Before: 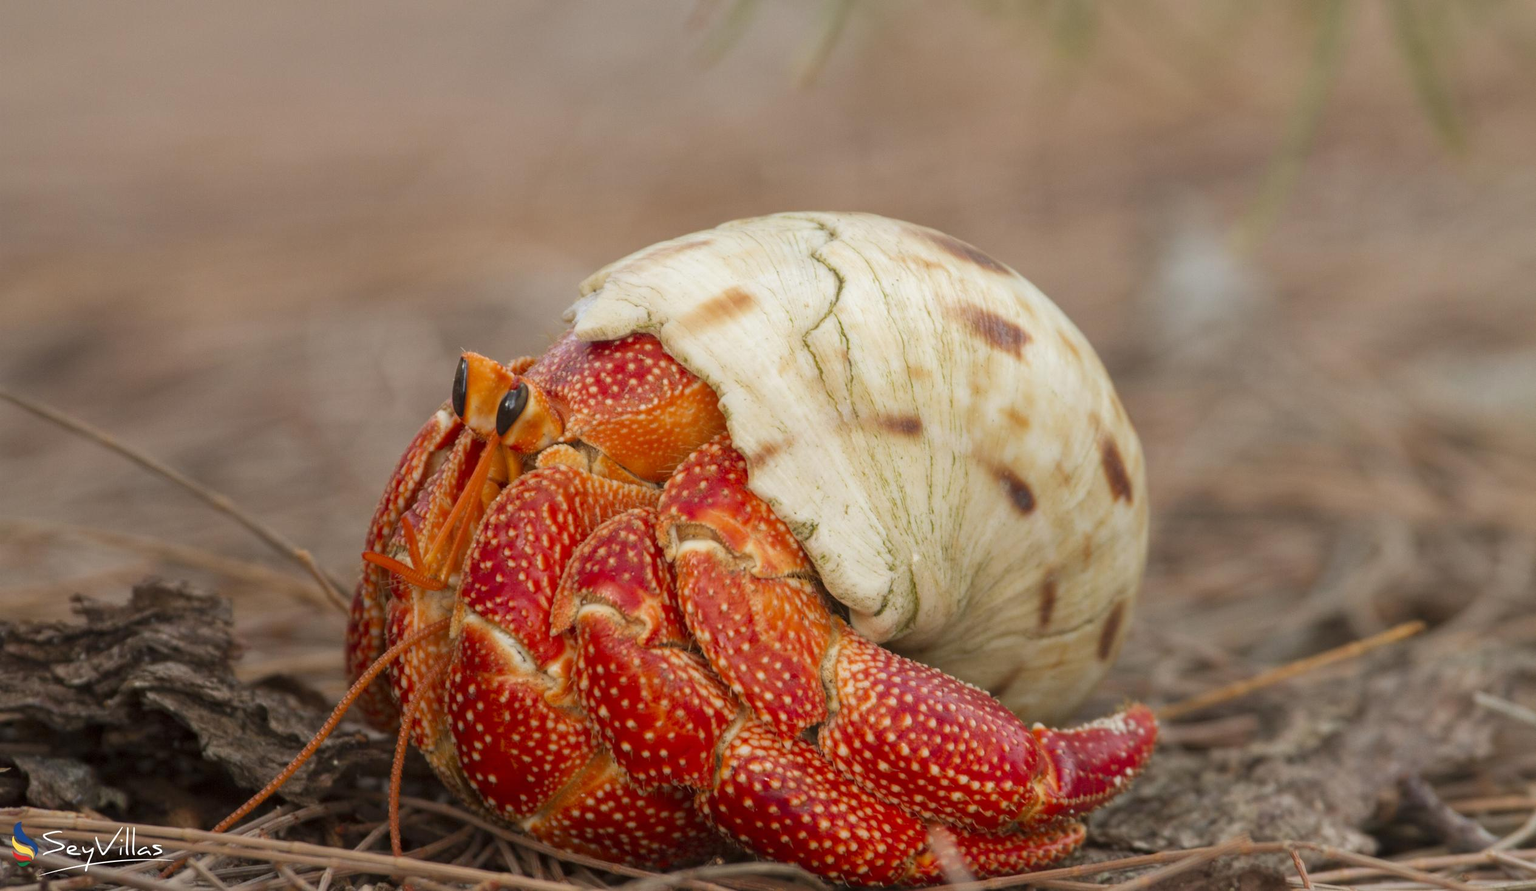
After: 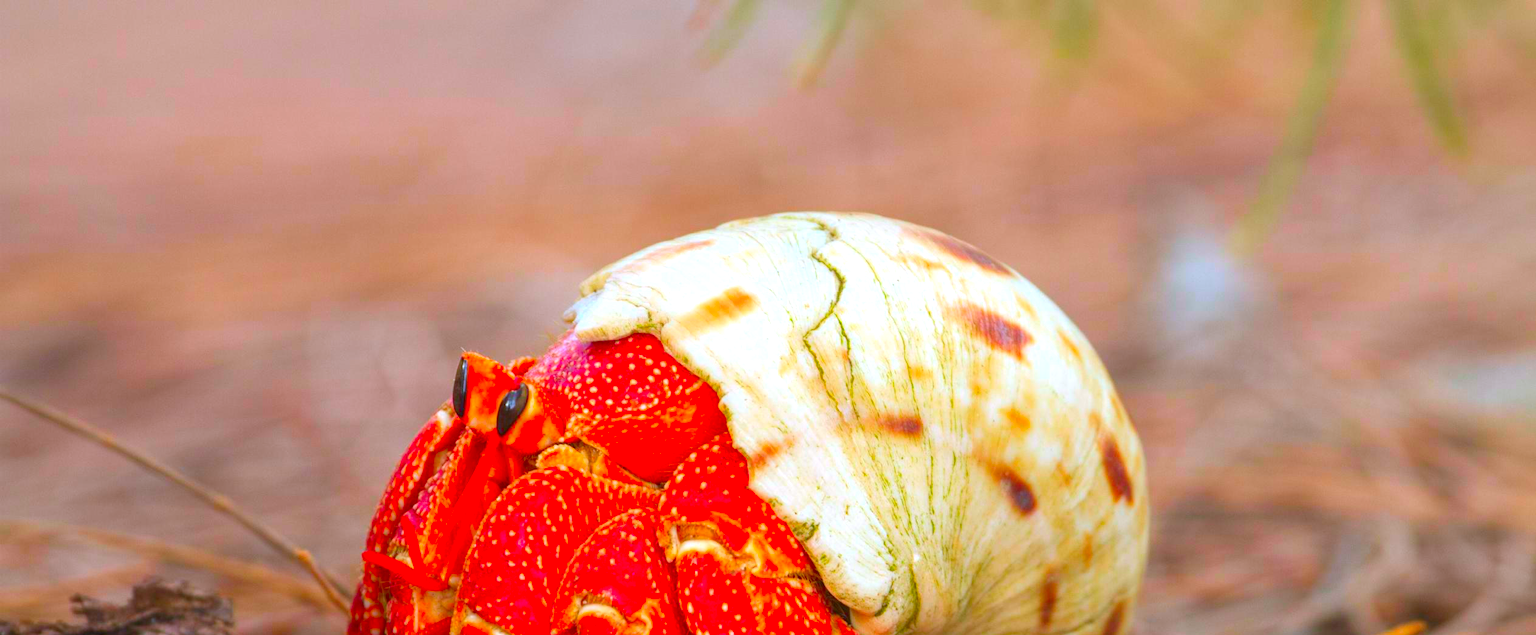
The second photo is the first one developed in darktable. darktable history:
color correction: highlights a* 1.61, highlights b* -1.75, saturation 2.48
crop: right 0%, bottom 28.562%
exposure: exposure 0.572 EV, compensate highlight preservation false
color calibration: x 0.366, y 0.379, temperature 4387.82 K
